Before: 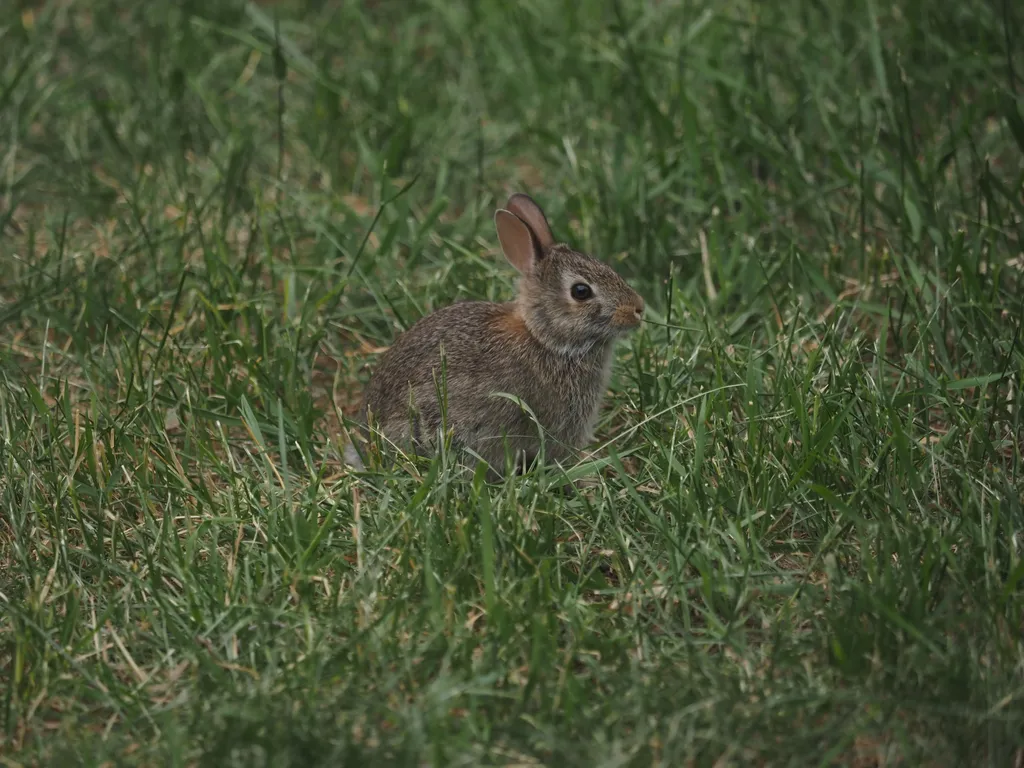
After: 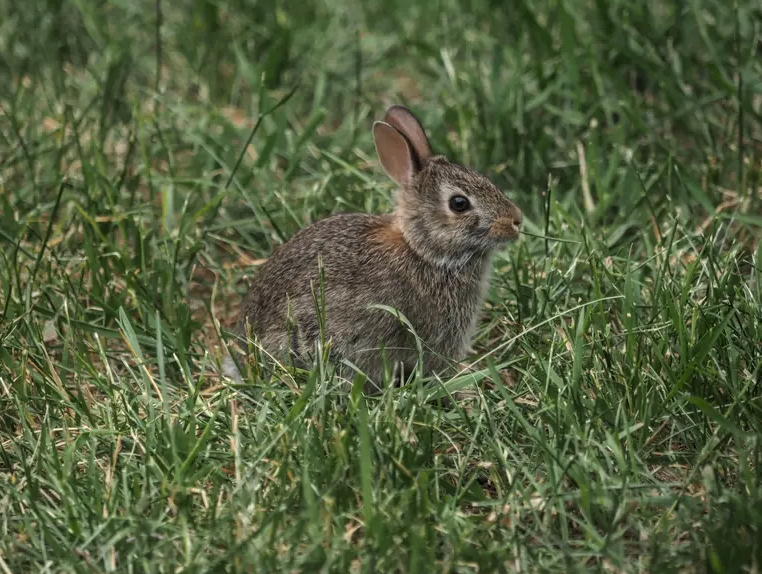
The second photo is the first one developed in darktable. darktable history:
color correction: highlights a* -0.212, highlights b* -0.093
tone equalizer: -8 EV -0.732 EV, -7 EV -0.679 EV, -6 EV -0.601 EV, -5 EV -0.393 EV, -3 EV 0.369 EV, -2 EV 0.6 EV, -1 EV 0.678 EV, +0 EV 0.776 EV, mask exposure compensation -0.502 EV
local contrast: highlights 1%, shadows 4%, detail 133%
crop and rotate: left 11.984%, top 11.479%, right 13.55%, bottom 13.707%
